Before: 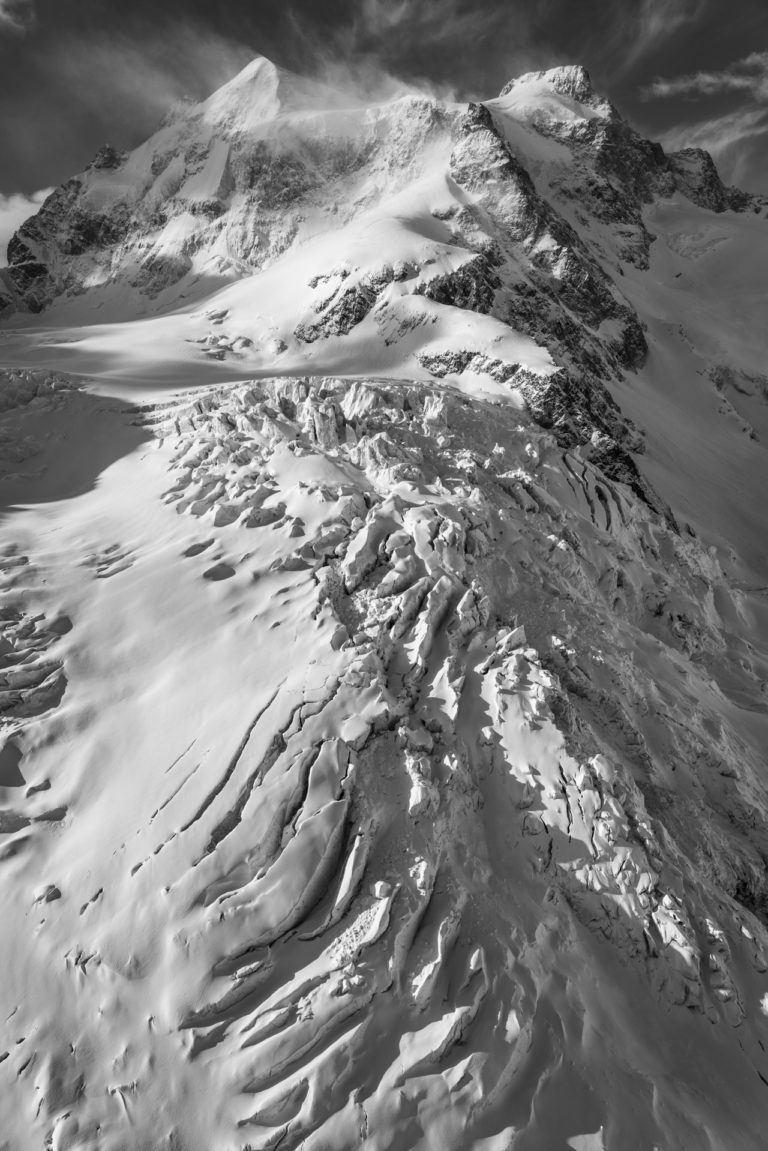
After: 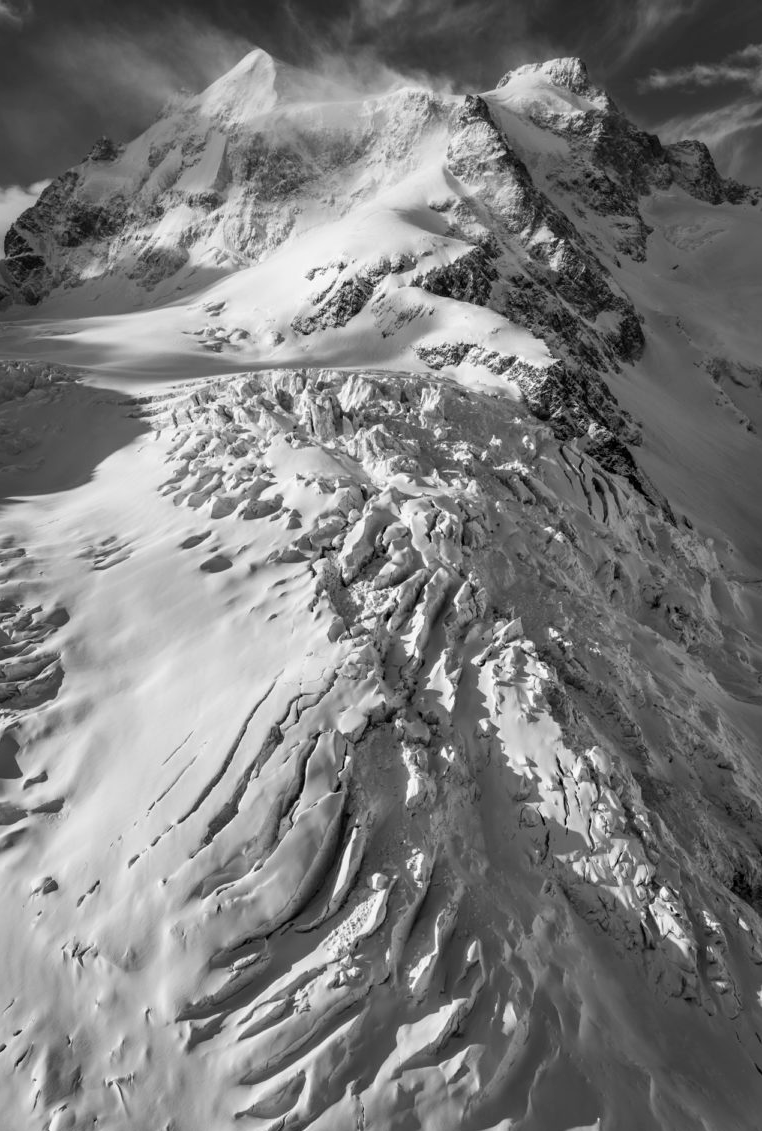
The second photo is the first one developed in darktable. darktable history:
crop: left 0.48%, top 0.732%, right 0.237%, bottom 0.935%
